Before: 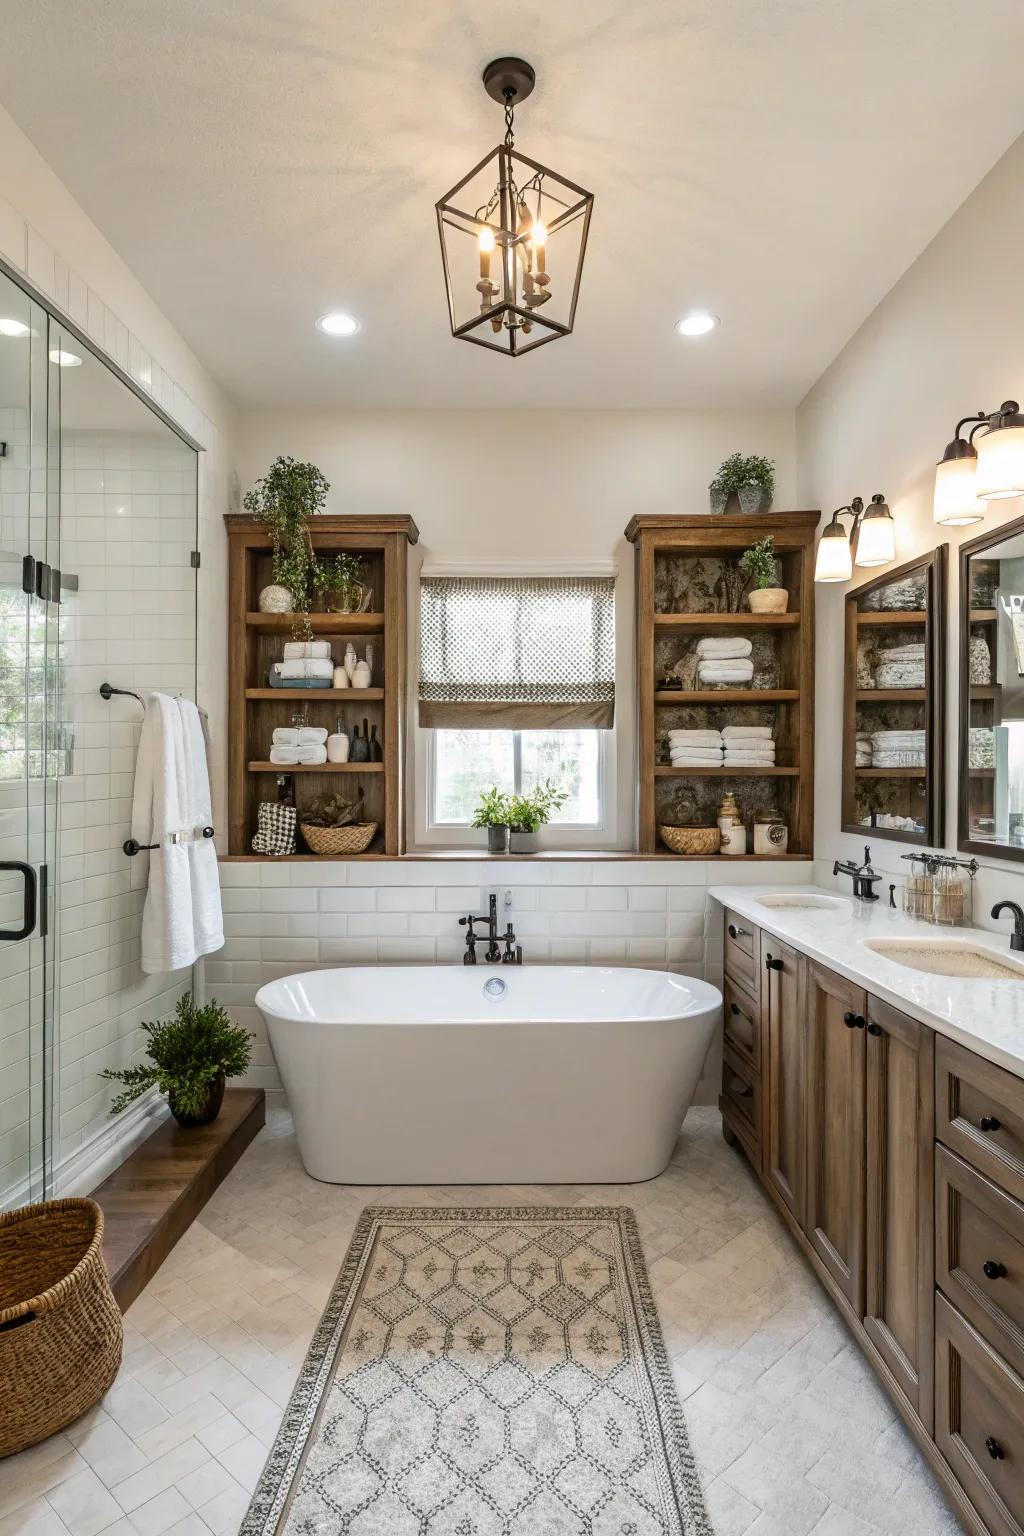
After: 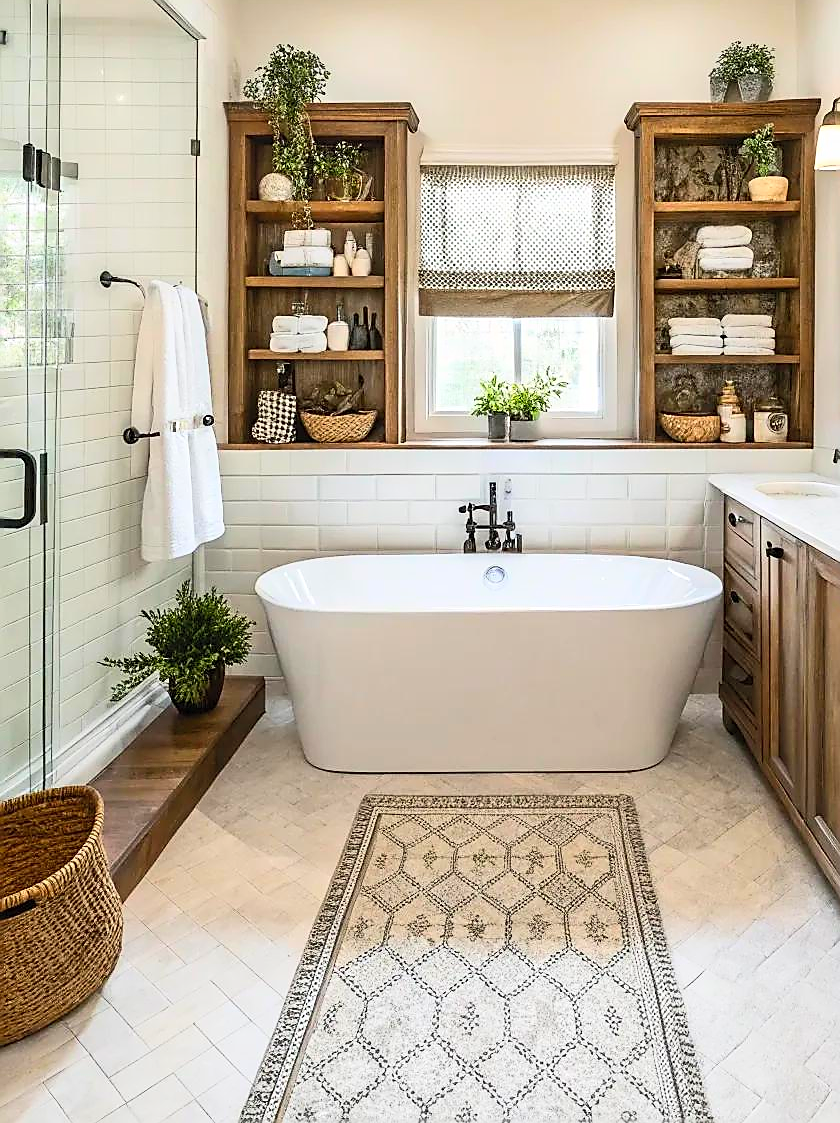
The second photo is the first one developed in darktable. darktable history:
contrast brightness saturation: contrast 0.235, brightness 0.265, saturation 0.382
sharpen: radius 1.418, amount 1.25, threshold 0.818
crop: top 26.837%, right 17.942%
